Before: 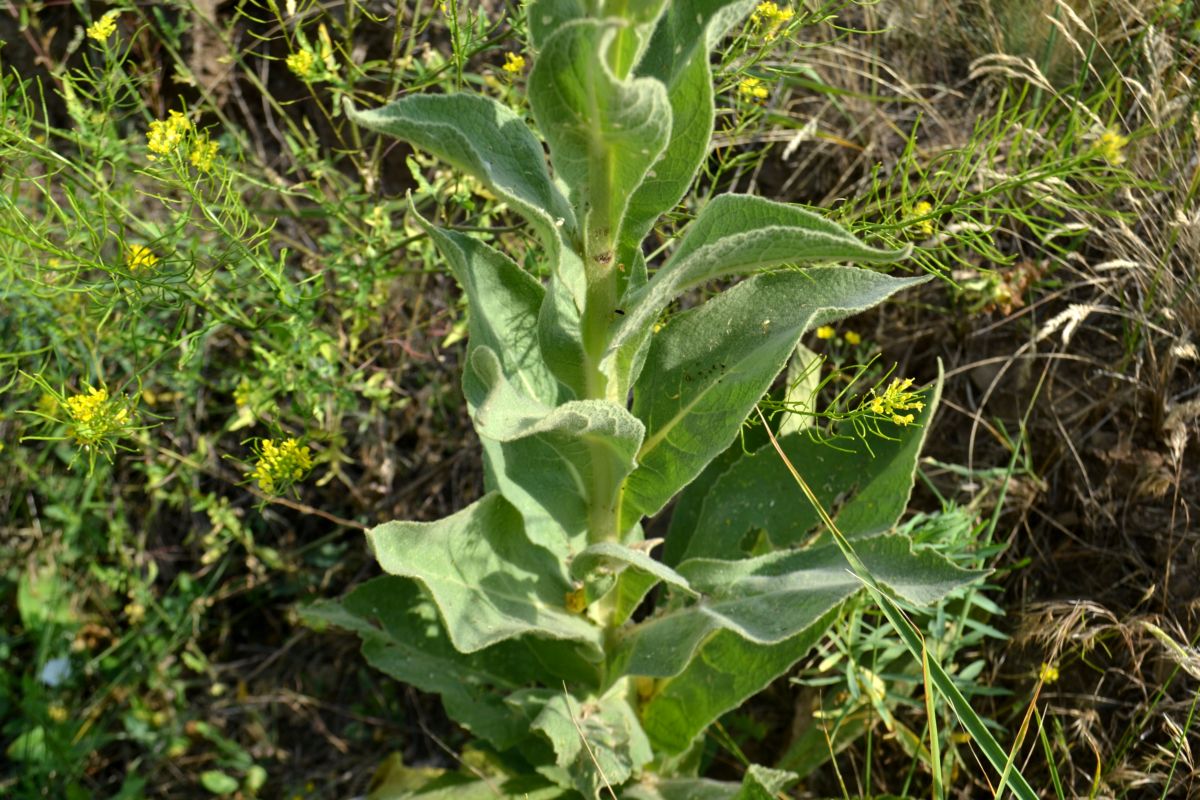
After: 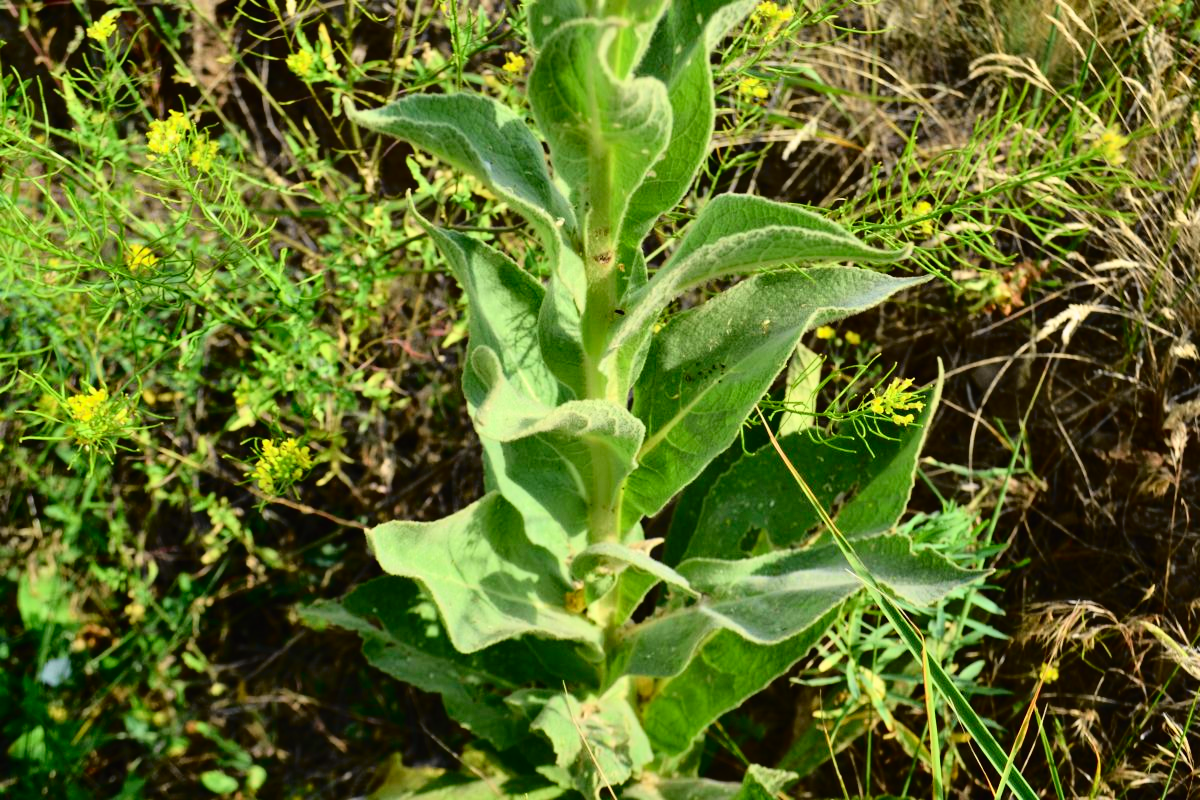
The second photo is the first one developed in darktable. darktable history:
tone curve: curves: ch0 [(0, 0.014) (0.17, 0.099) (0.392, 0.438) (0.725, 0.828) (0.872, 0.918) (1, 0.981)]; ch1 [(0, 0) (0.402, 0.36) (0.489, 0.491) (0.5, 0.503) (0.515, 0.52) (0.545, 0.574) (0.615, 0.662) (0.701, 0.725) (1, 1)]; ch2 [(0, 0) (0.42, 0.458) (0.485, 0.499) (0.503, 0.503) (0.531, 0.542) (0.561, 0.594) (0.644, 0.694) (0.717, 0.753) (1, 0.991)], color space Lab, independent channels
